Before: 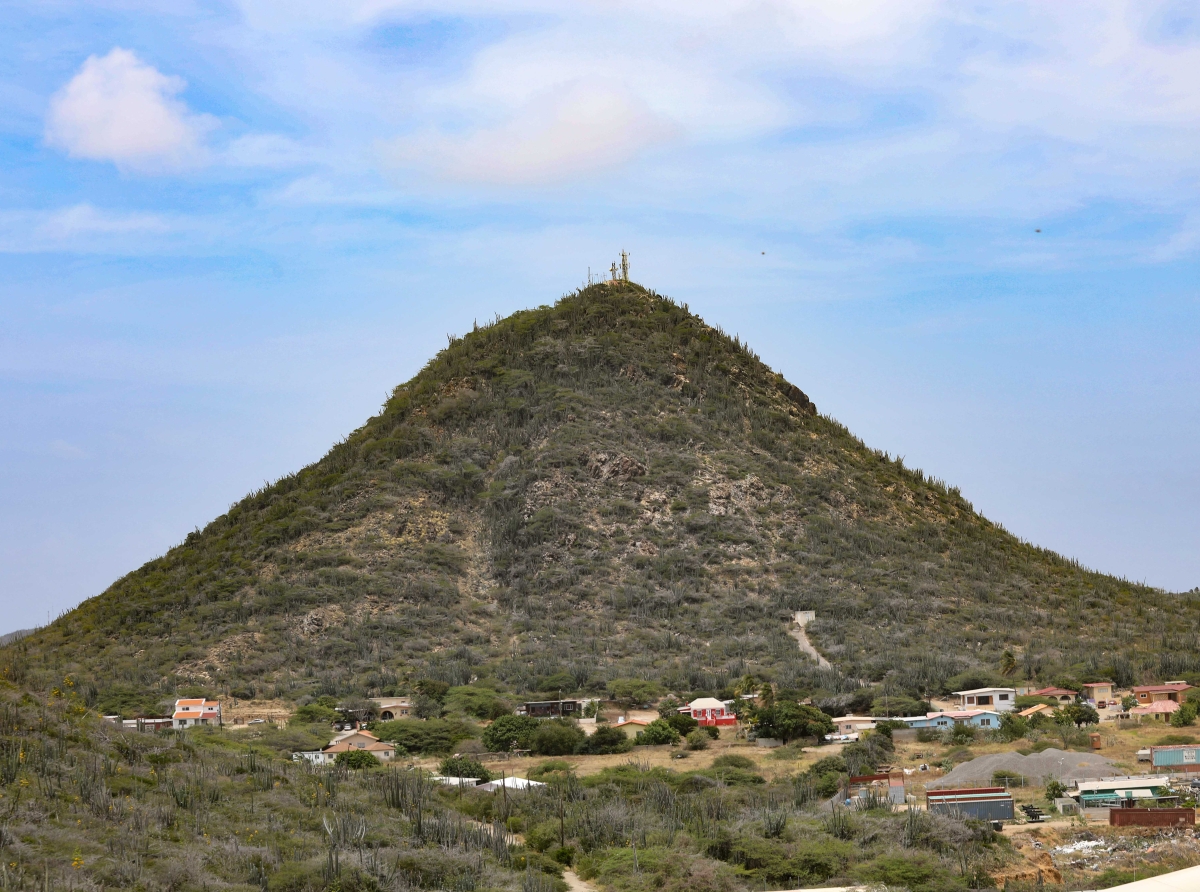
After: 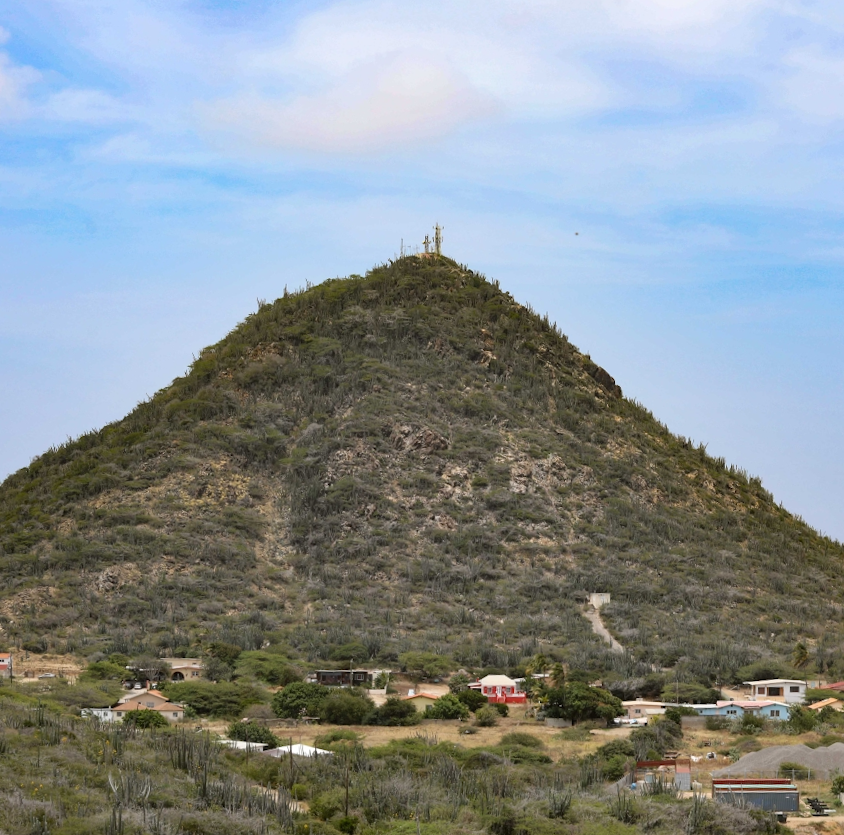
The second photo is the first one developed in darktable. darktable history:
exposure: compensate highlight preservation false
crop and rotate: angle -2.91°, left 14.139%, top 0.024%, right 10.82%, bottom 0.048%
